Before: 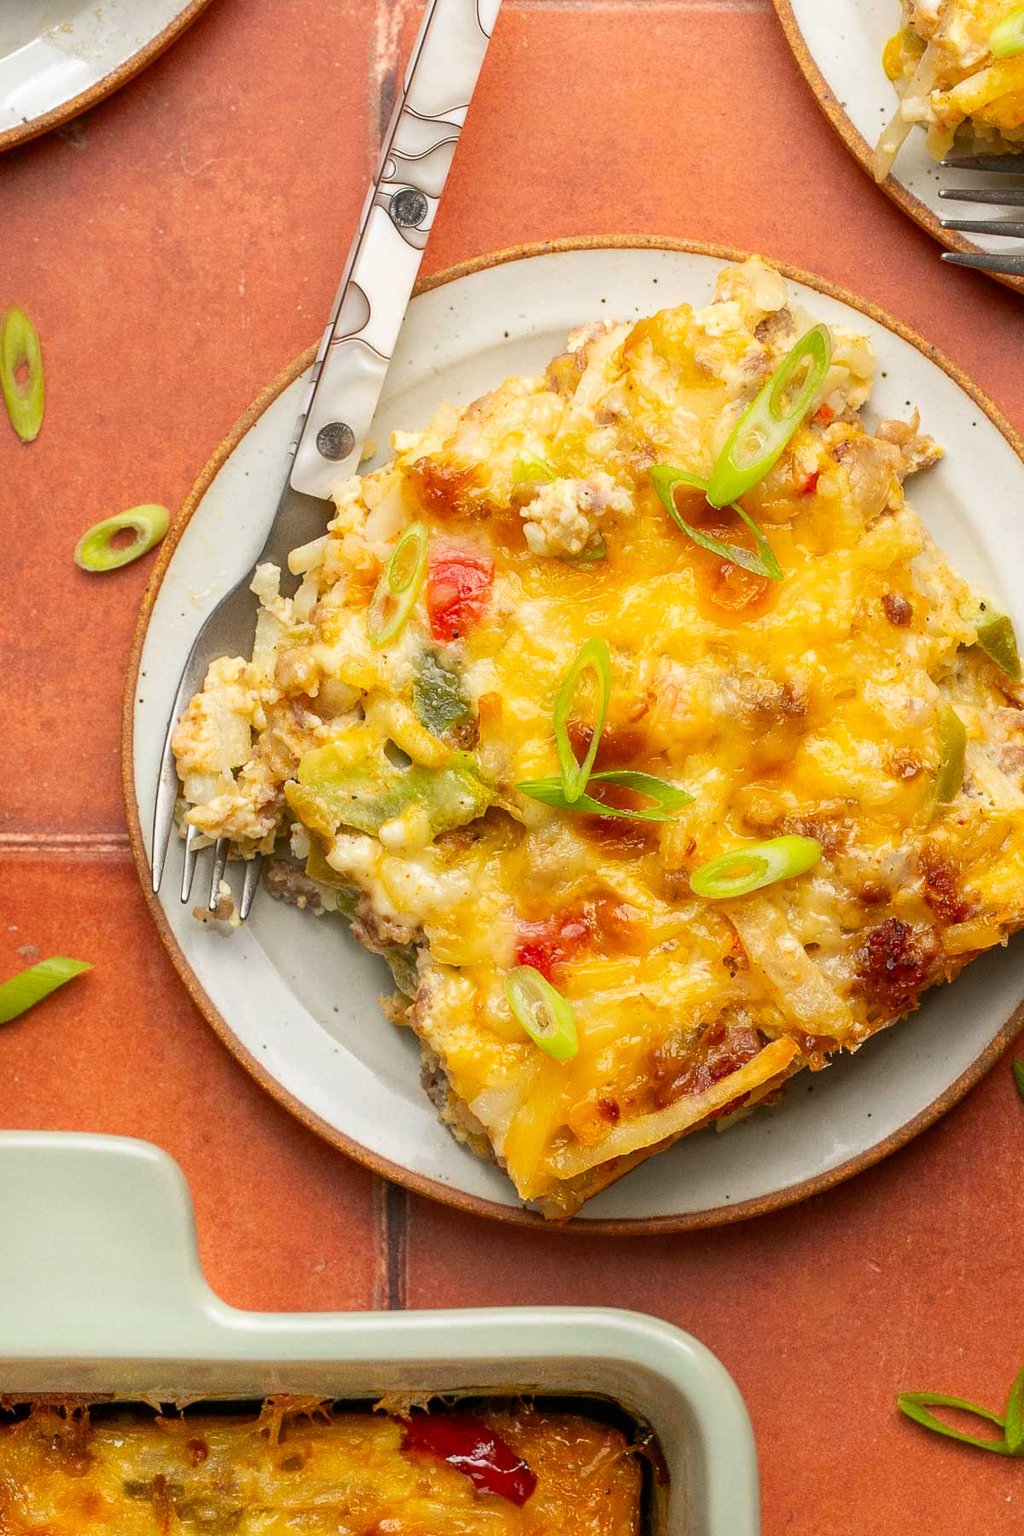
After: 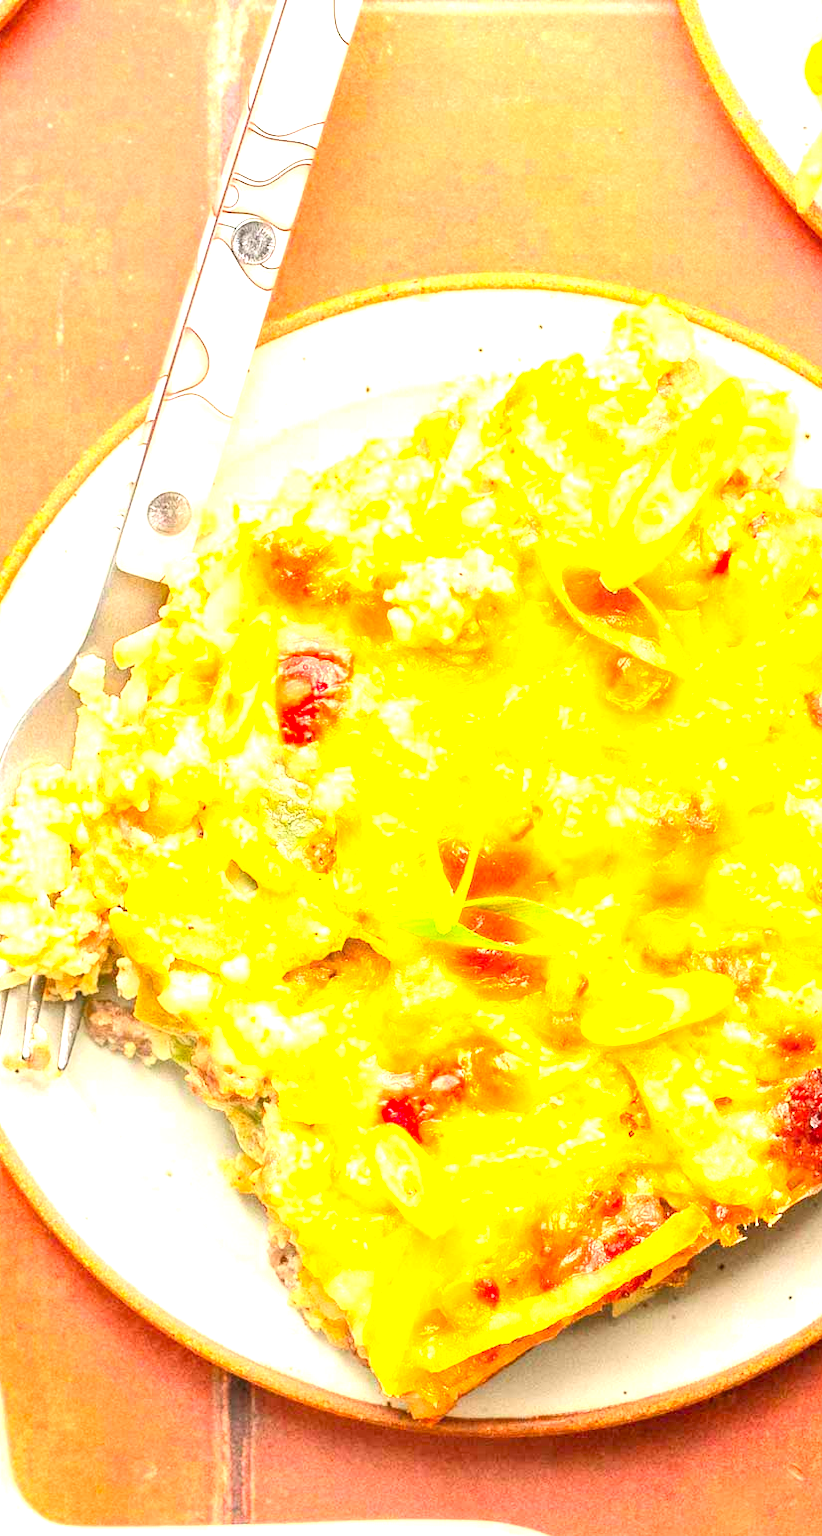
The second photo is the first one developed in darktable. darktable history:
exposure: black level correction 0, exposure 1.959 EV, compensate highlight preservation false
contrast brightness saturation: contrast 0.197, brightness 0.165, saturation 0.223
crop: left 18.586%, right 12.343%, bottom 14.034%
